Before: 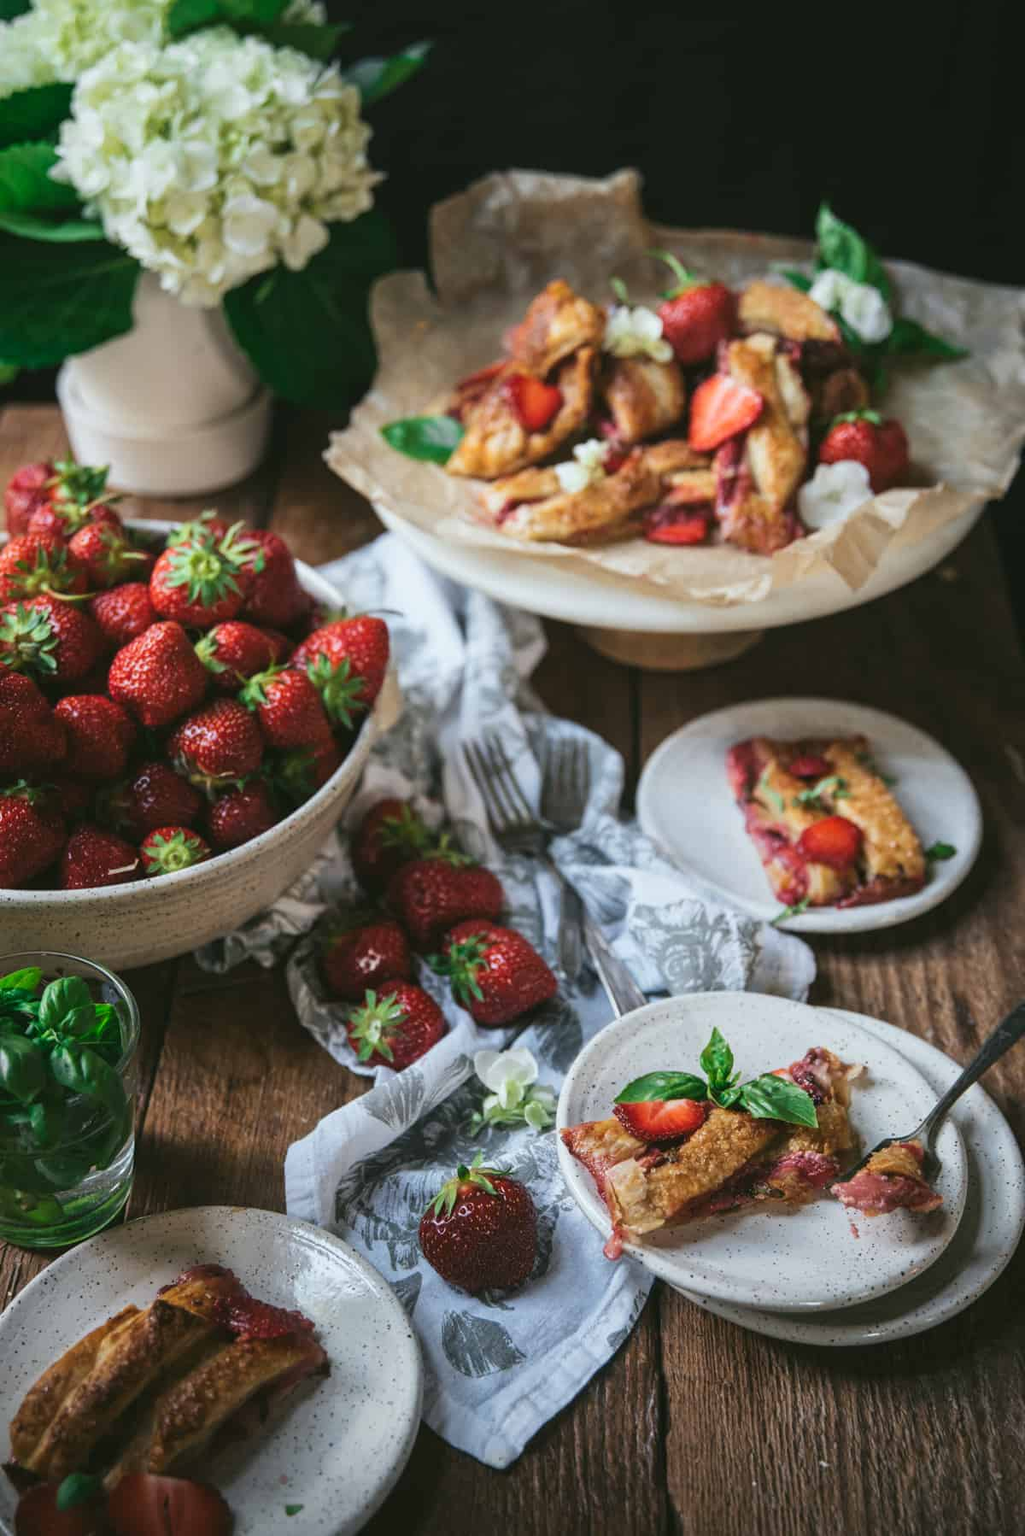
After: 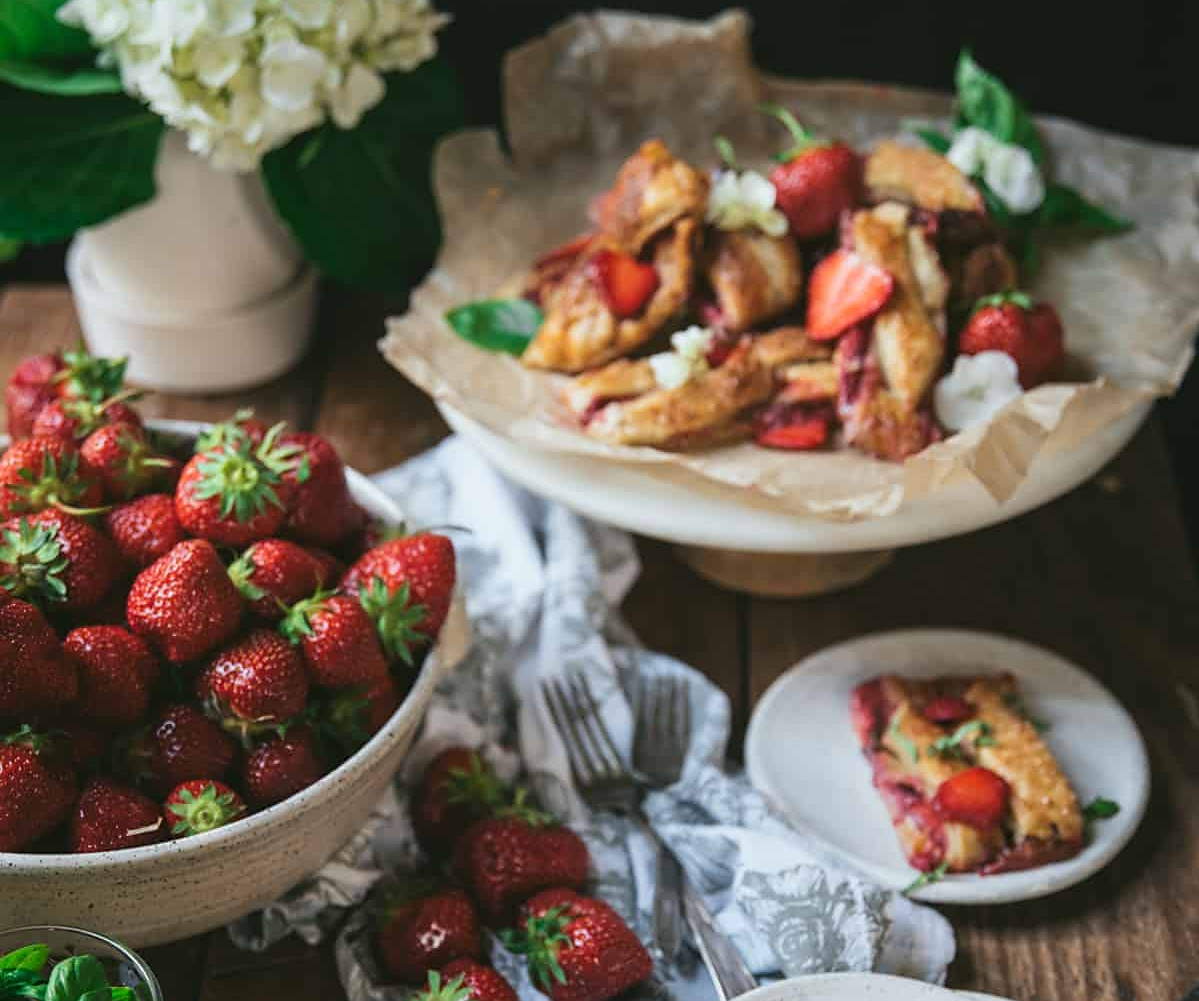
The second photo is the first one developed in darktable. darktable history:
crop and rotate: top 10.556%, bottom 33.728%
sharpen: radius 1.826, amount 0.413, threshold 1.563
